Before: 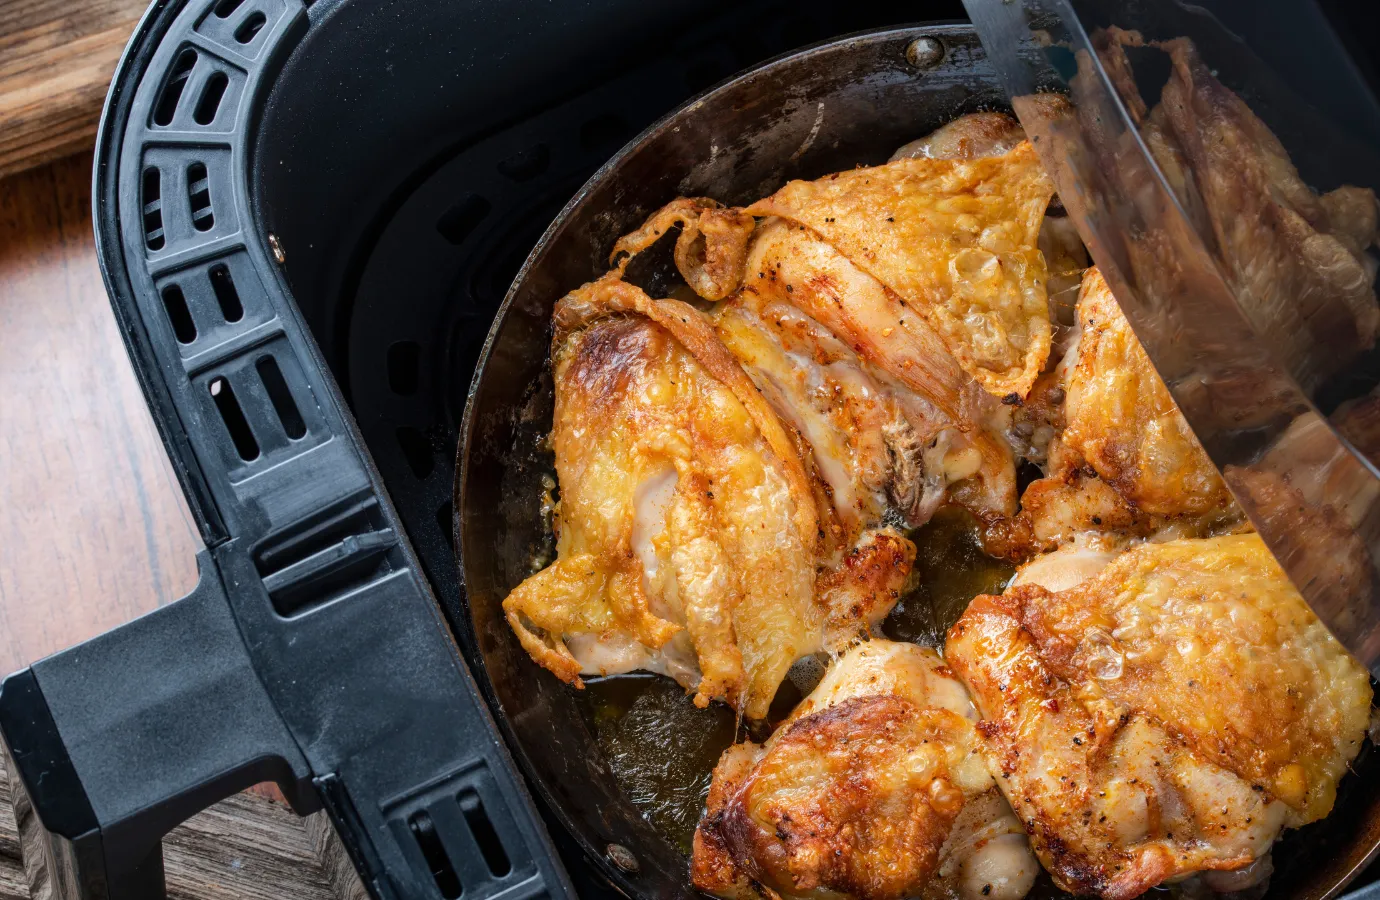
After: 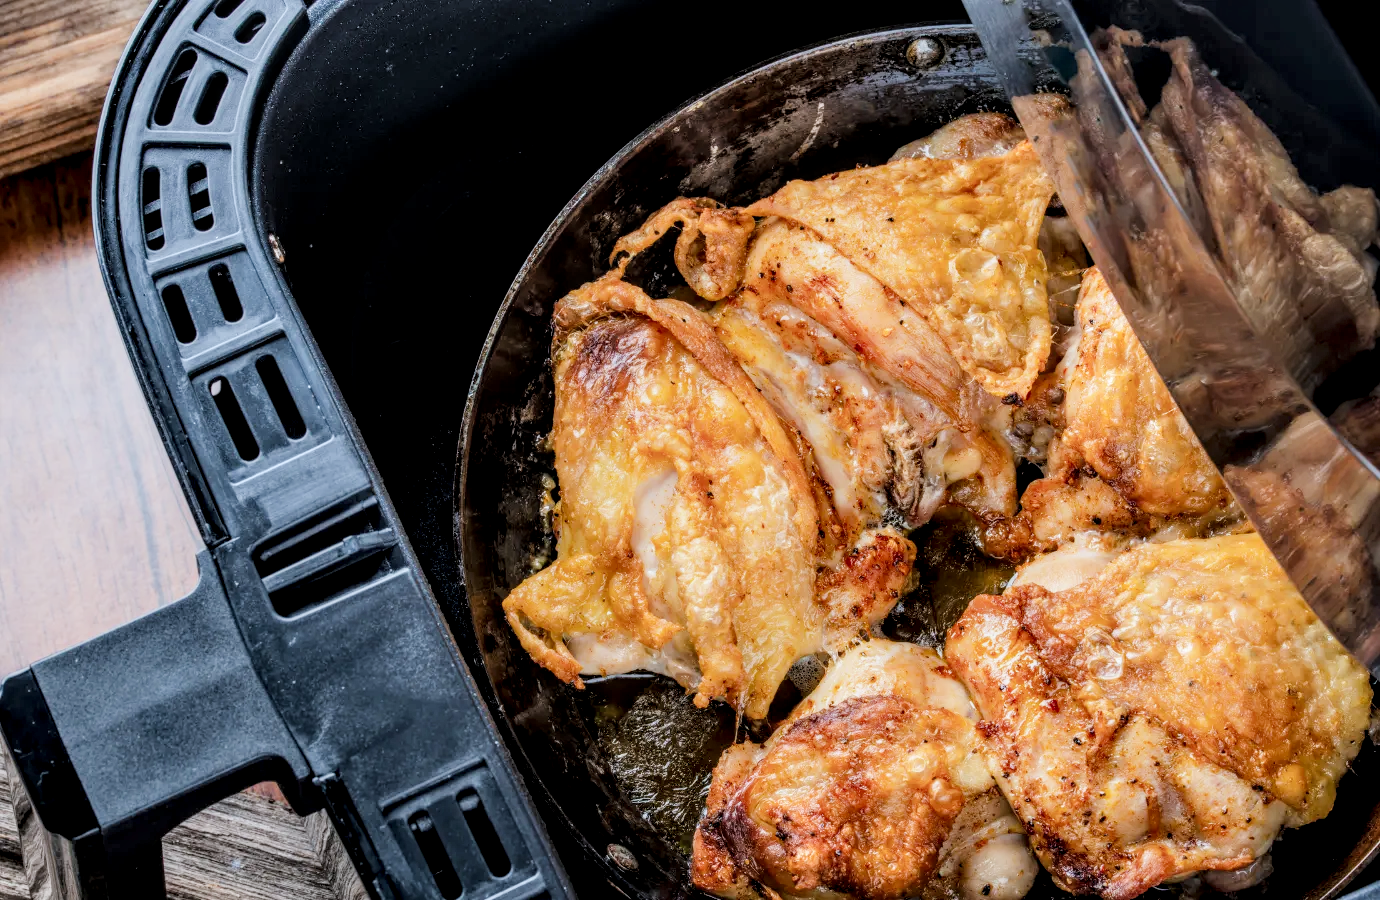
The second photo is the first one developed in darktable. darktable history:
exposure: black level correction 0, exposure 0.7 EV, compensate exposure bias true, compensate highlight preservation false
filmic rgb: black relative exposure -6.98 EV, white relative exposure 5.63 EV, hardness 2.86
white balance: red 0.98, blue 1.034
local contrast: detail 150%
